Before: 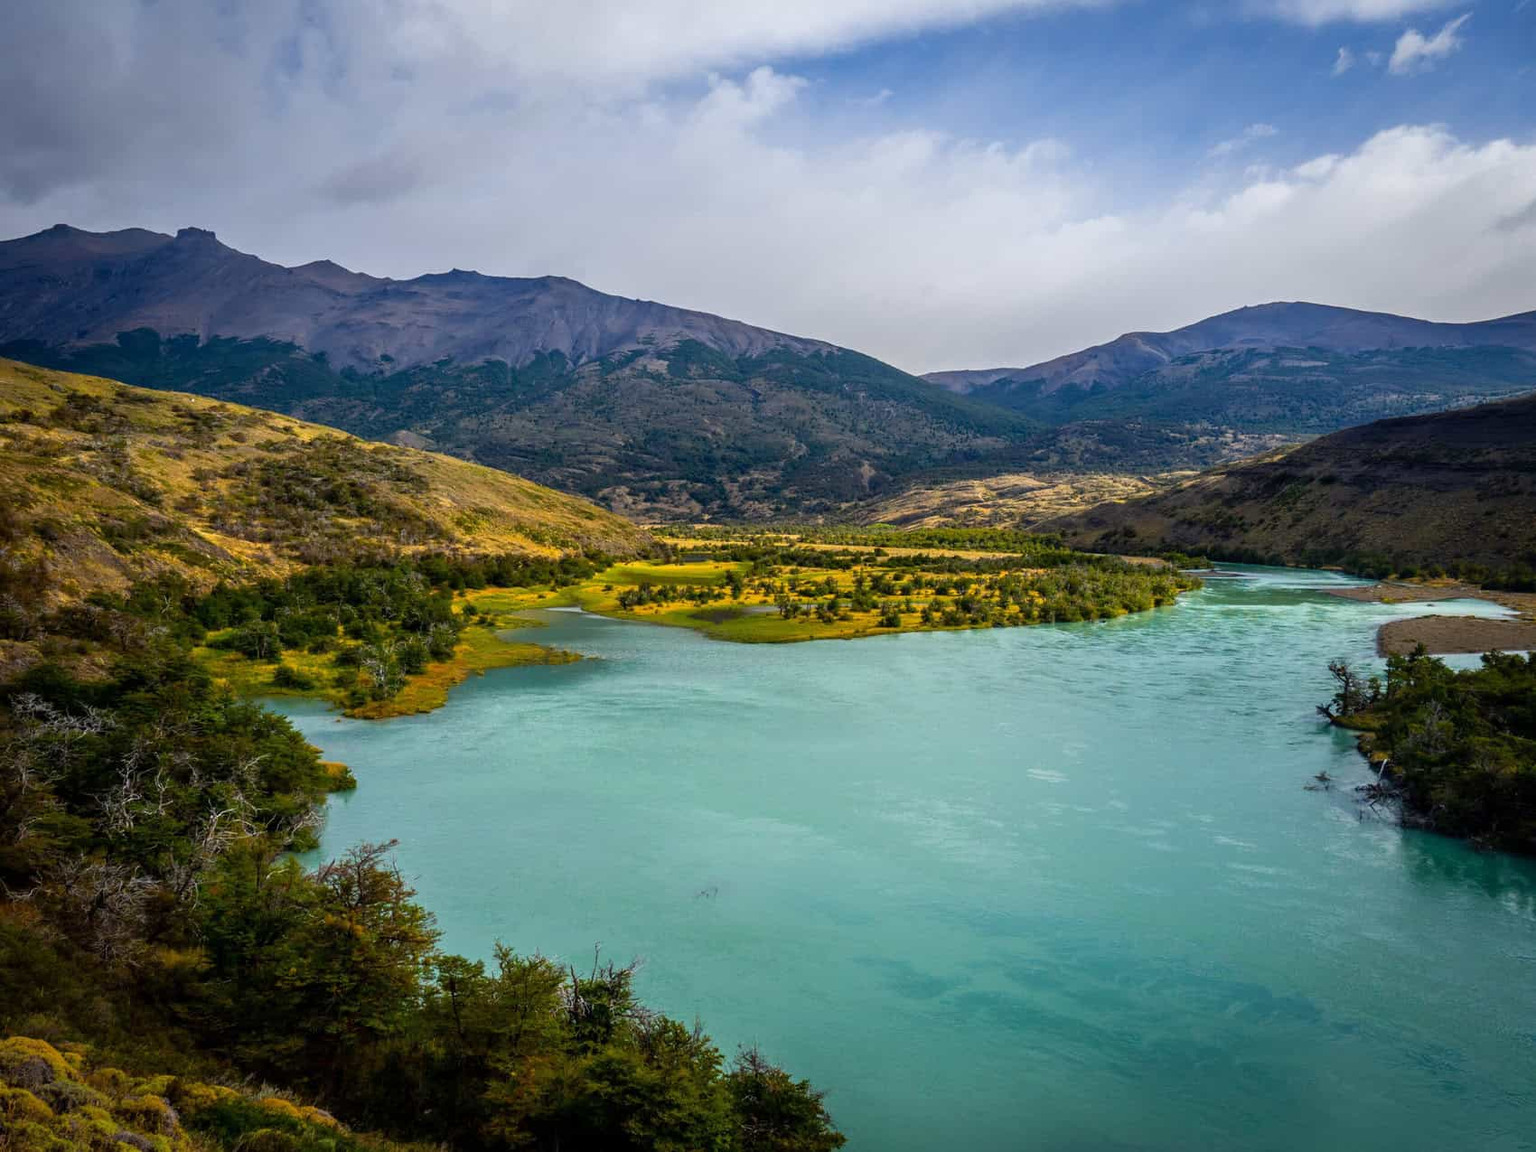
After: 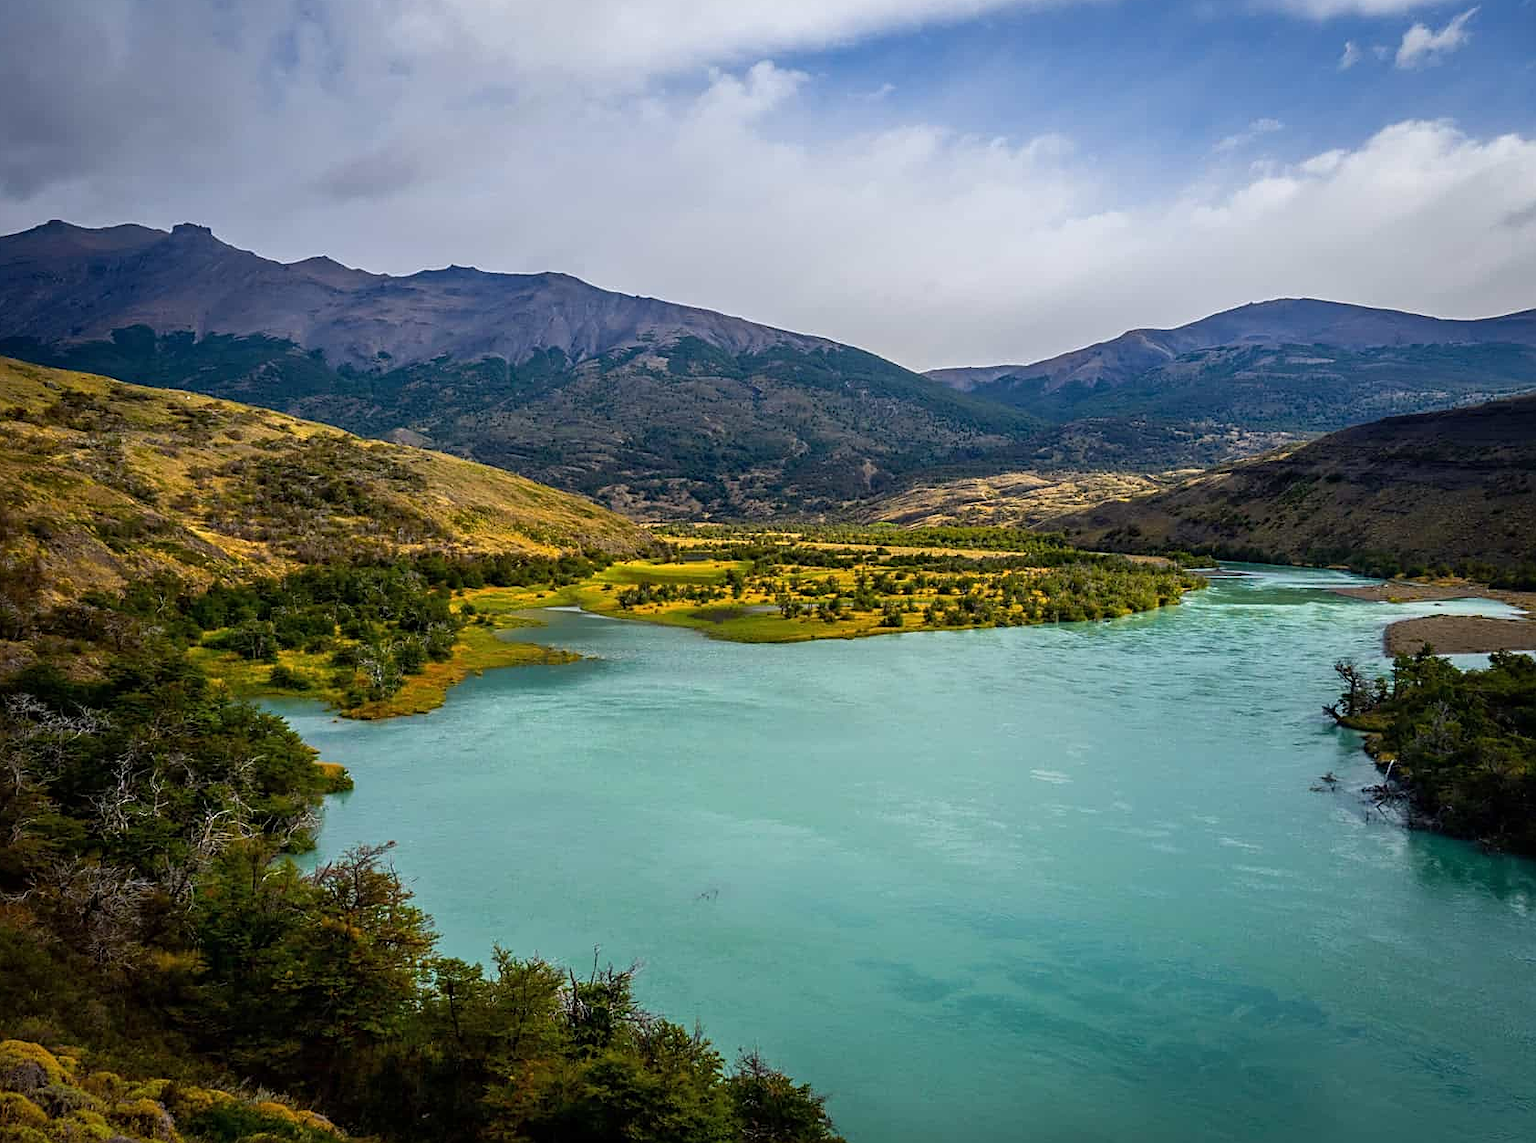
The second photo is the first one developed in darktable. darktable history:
sharpen: on, module defaults
crop: left 0.464%, top 0.62%, right 0.251%, bottom 0.85%
